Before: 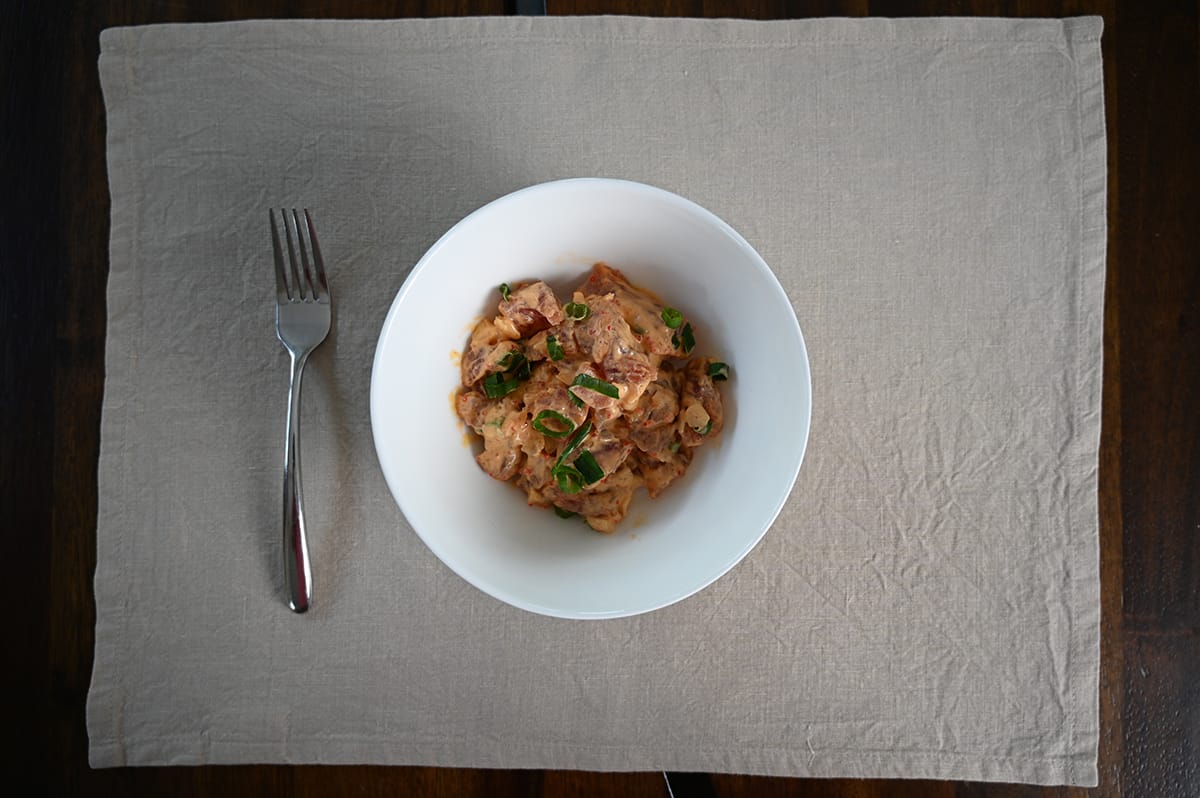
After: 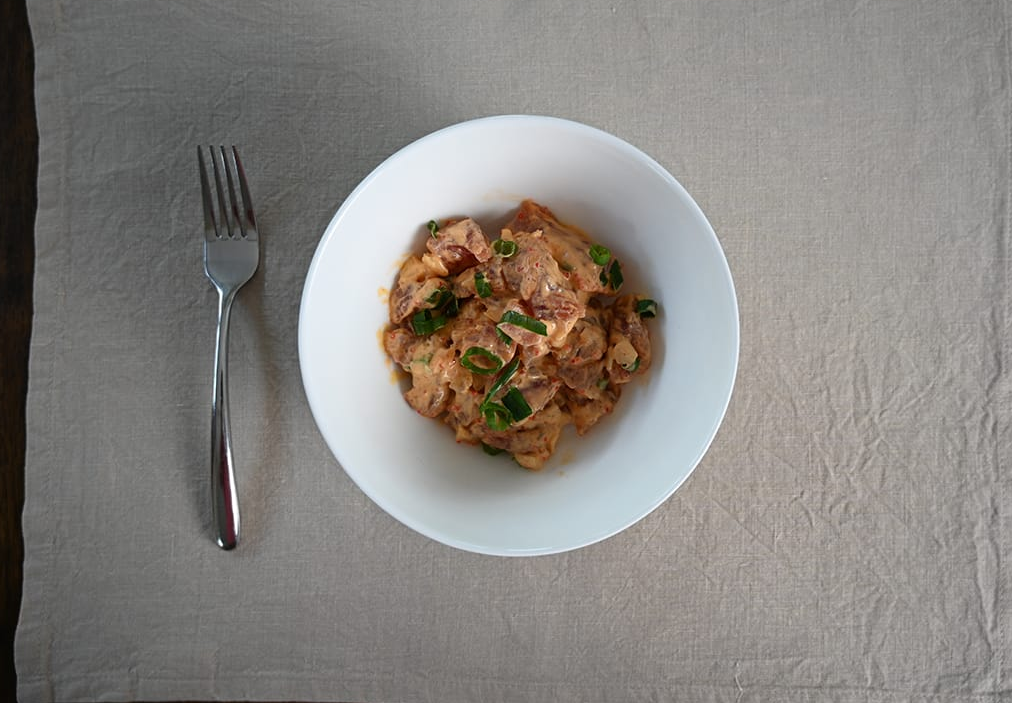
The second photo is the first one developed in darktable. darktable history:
crop: left 6.081%, top 7.972%, right 9.546%, bottom 3.912%
